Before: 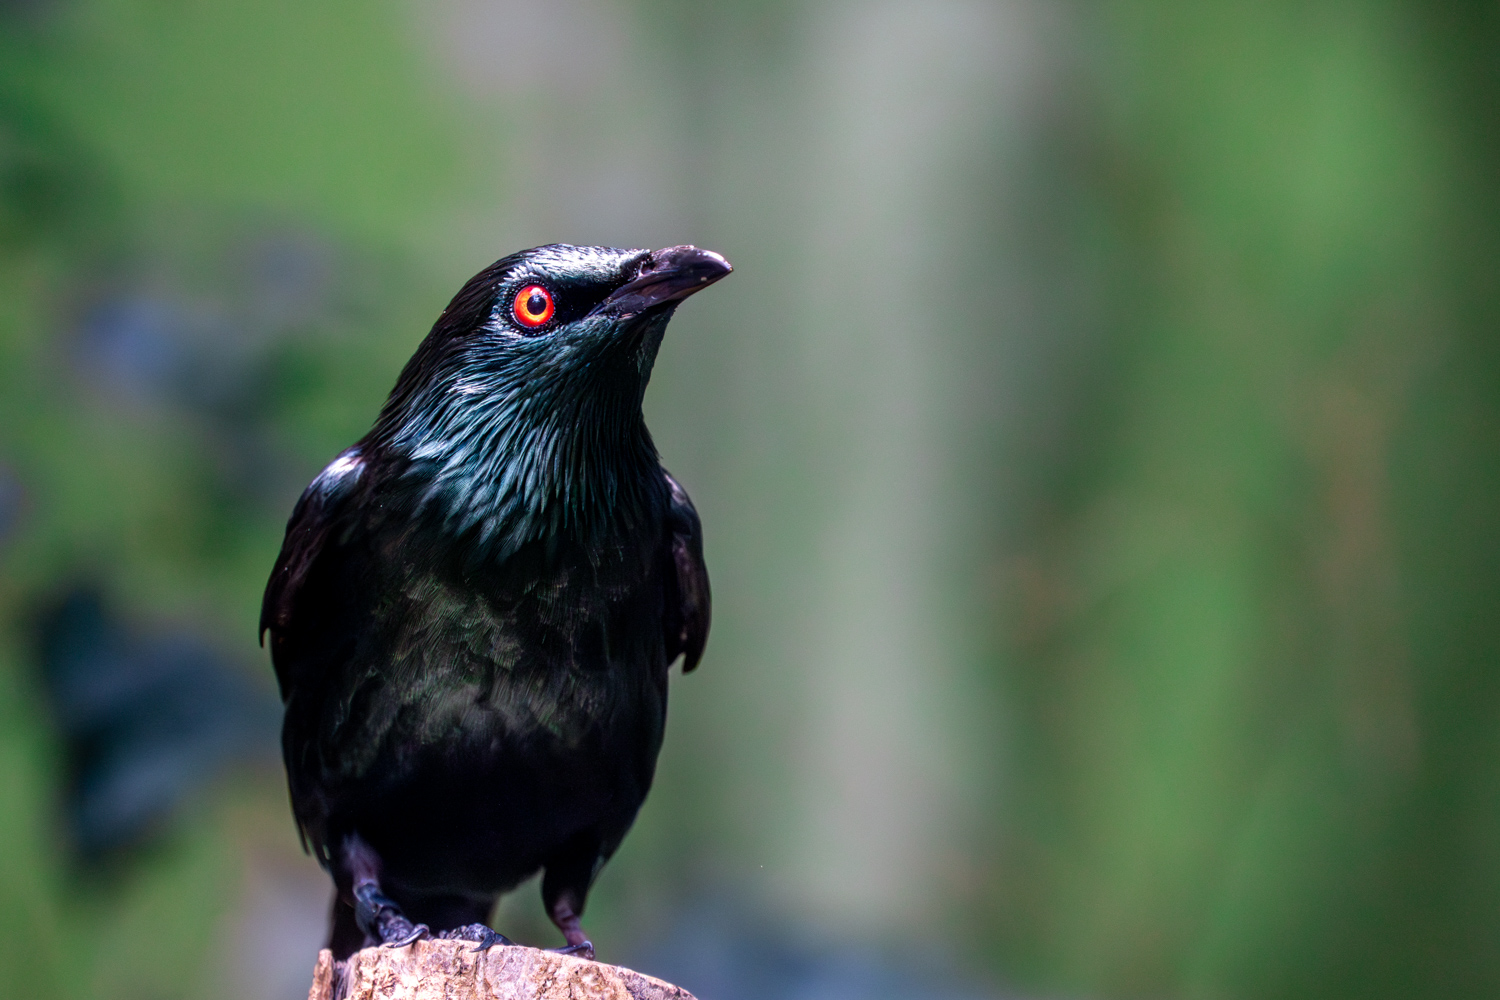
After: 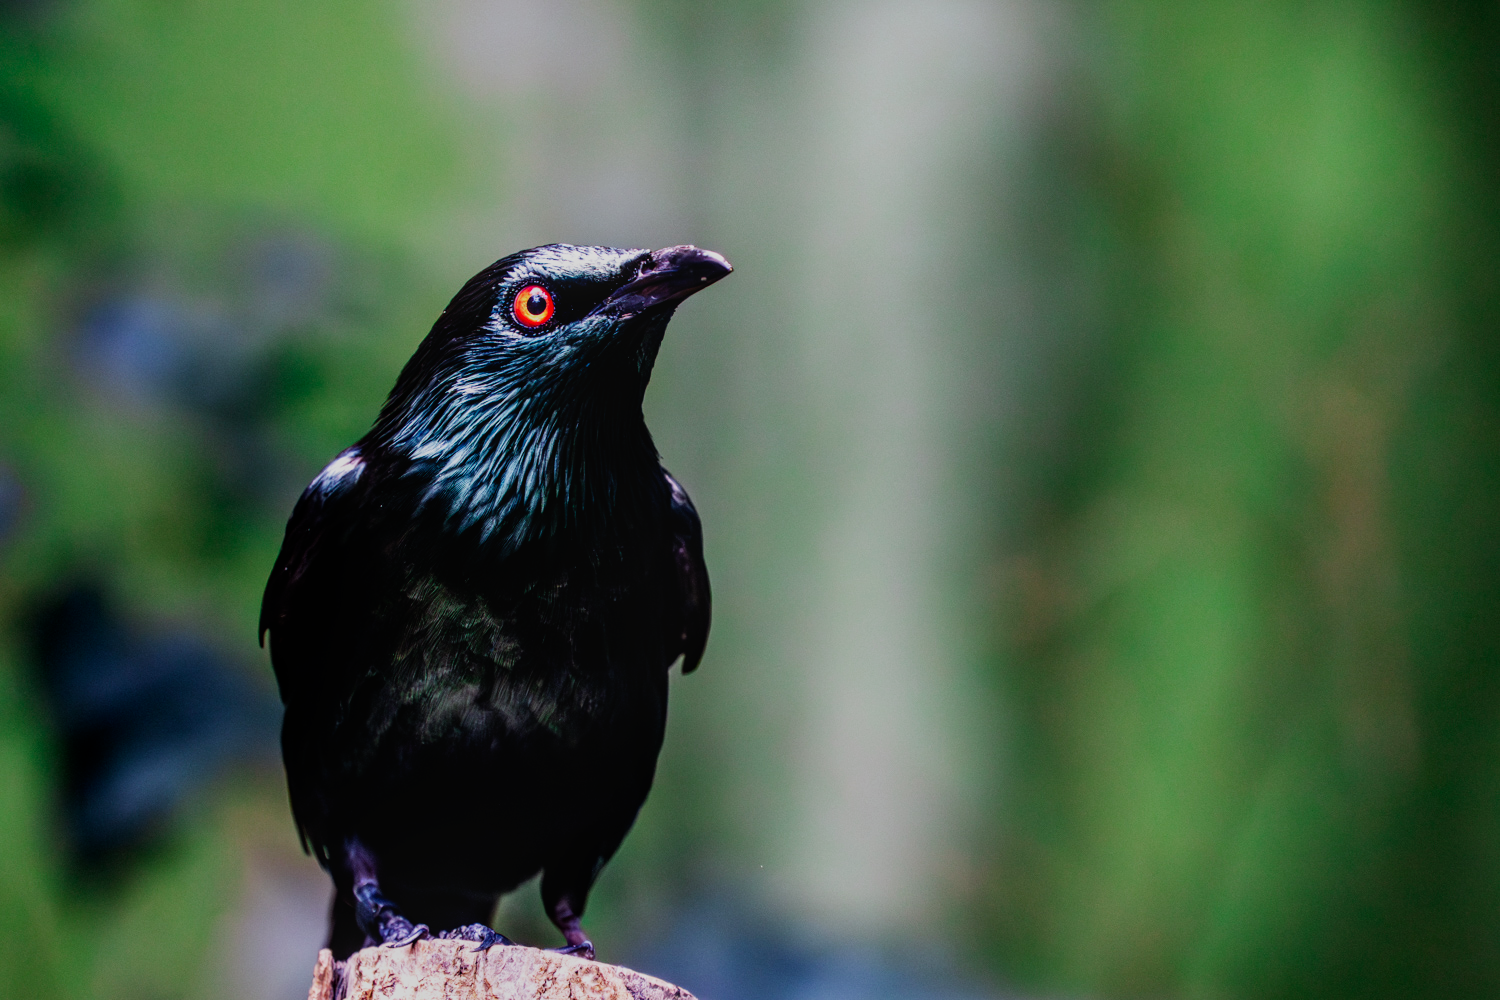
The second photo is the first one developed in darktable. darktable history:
sigmoid: contrast 1.8, skew -0.2, preserve hue 0%, red attenuation 0.1, red rotation 0.035, green attenuation 0.1, green rotation -0.017, blue attenuation 0.15, blue rotation -0.052, base primaries Rec2020
local contrast: detail 110%
